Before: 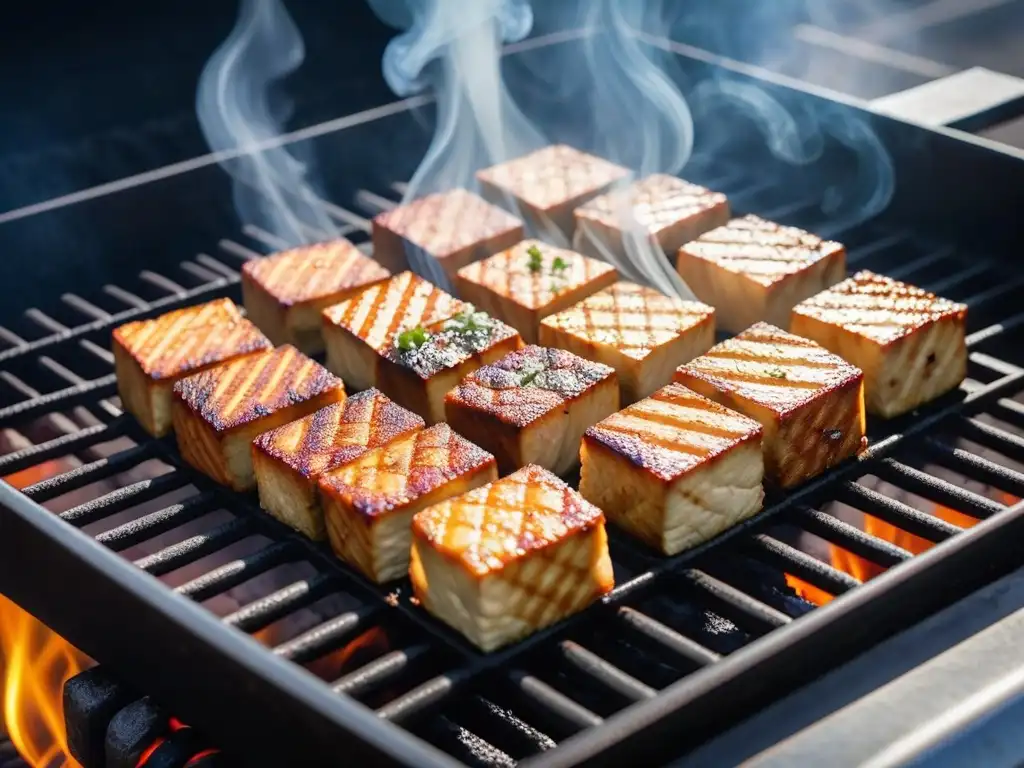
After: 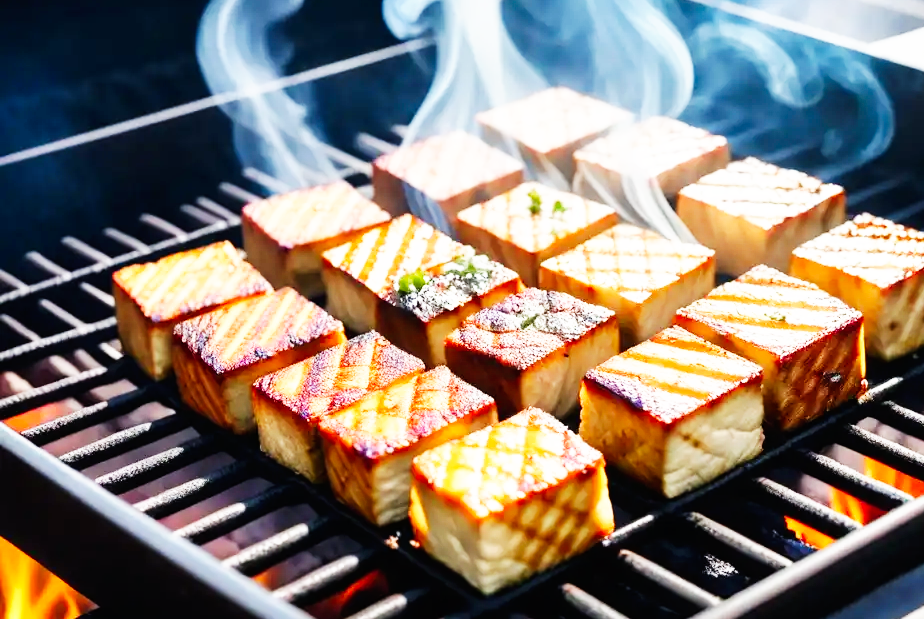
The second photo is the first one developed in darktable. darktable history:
base curve: curves: ch0 [(0, 0) (0.007, 0.004) (0.027, 0.03) (0.046, 0.07) (0.207, 0.54) (0.442, 0.872) (0.673, 0.972) (1, 1)], preserve colors none
crop: top 7.437%, right 9.714%, bottom 11.912%
